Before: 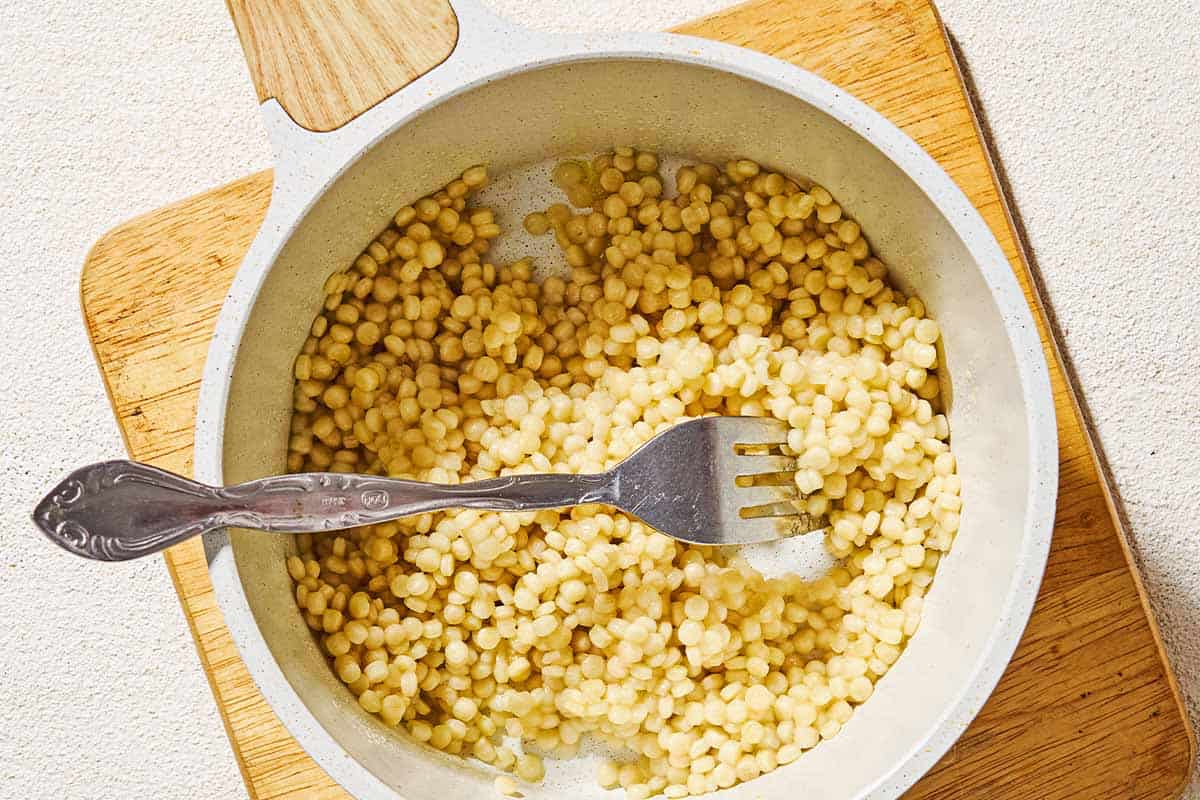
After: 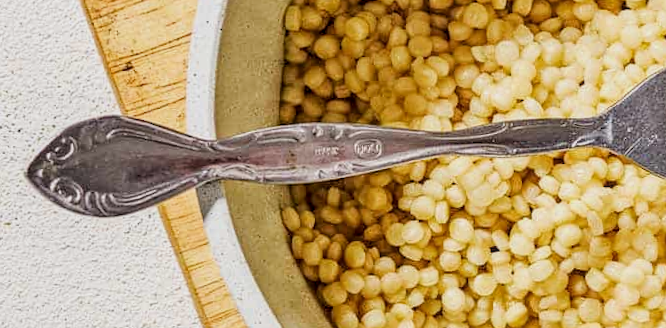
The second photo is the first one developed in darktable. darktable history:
filmic rgb: black relative exposure -5.83 EV, white relative exposure 3.4 EV, hardness 3.68
local contrast: on, module defaults
rotate and perspective: rotation -1.42°, crop left 0.016, crop right 0.984, crop top 0.035, crop bottom 0.965
crop: top 44.483%, right 43.593%, bottom 12.892%
